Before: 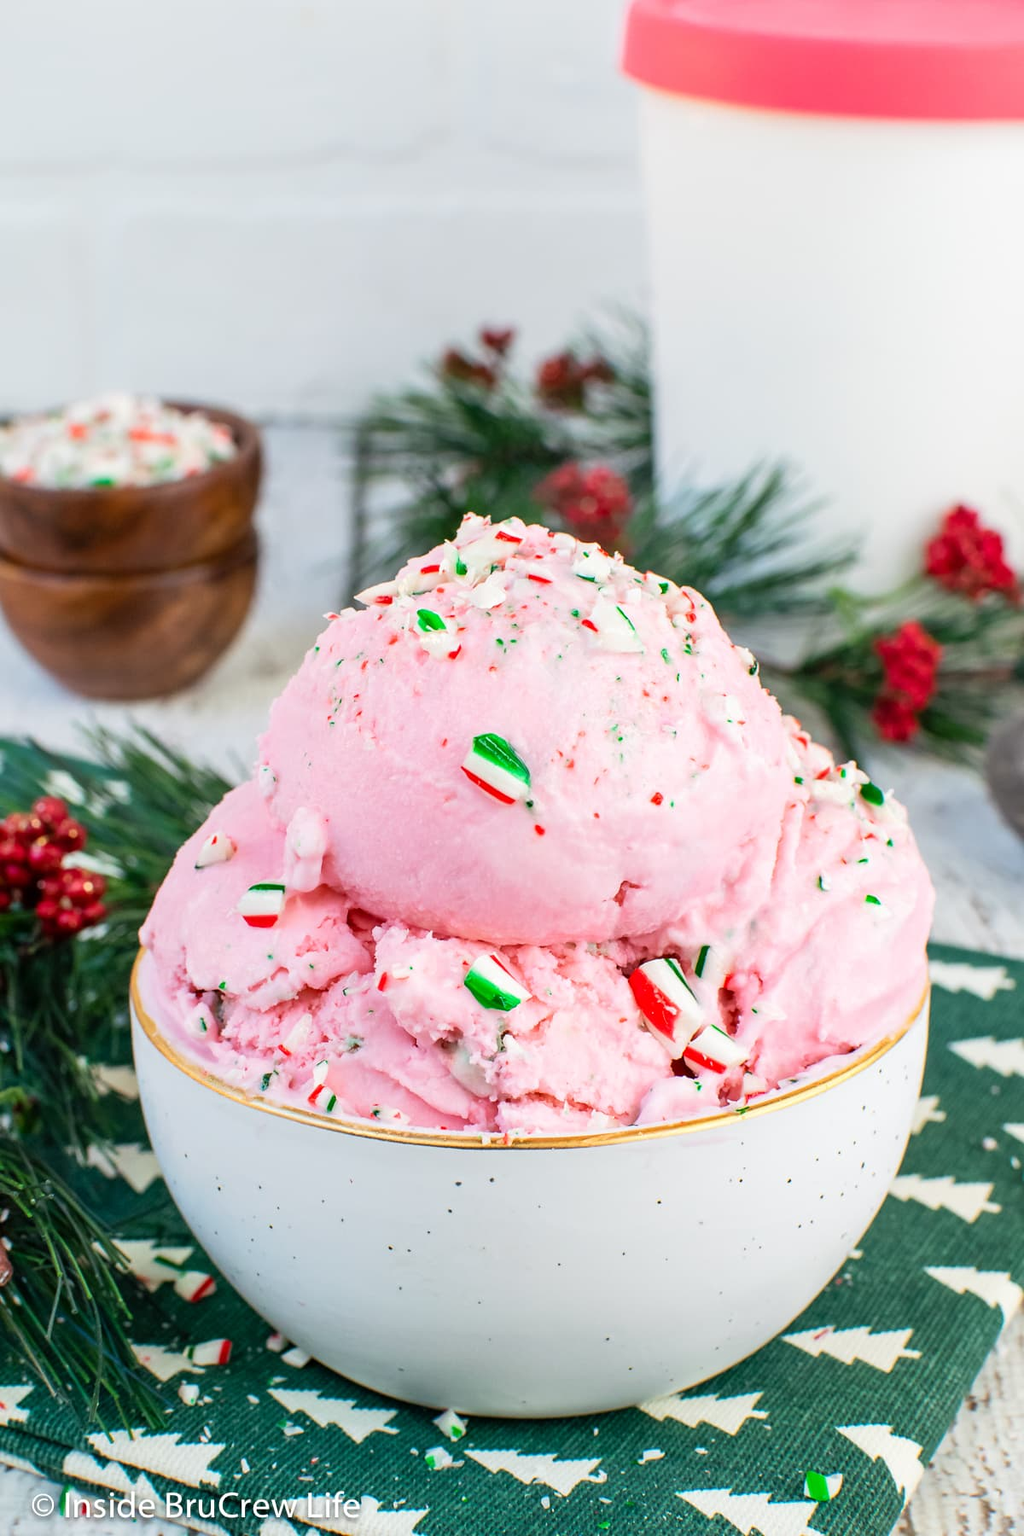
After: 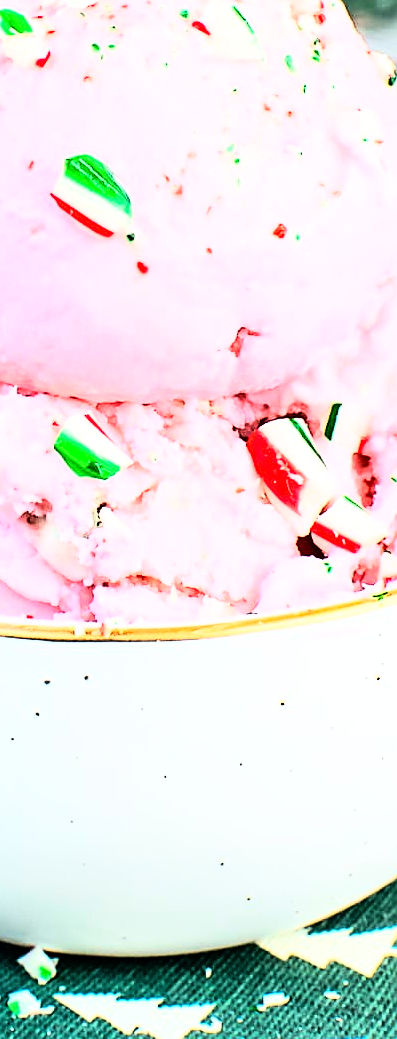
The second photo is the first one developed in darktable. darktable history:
exposure: exposure 0.217 EV, compensate highlight preservation false
sharpen: on, module defaults
crop: left 40.878%, top 39.176%, right 25.993%, bottom 3.081%
rgb curve: curves: ch0 [(0, 0) (0.21, 0.15) (0.24, 0.21) (0.5, 0.75) (0.75, 0.96) (0.89, 0.99) (1, 1)]; ch1 [(0, 0.02) (0.21, 0.13) (0.25, 0.2) (0.5, 0.67) (0.75, 0.9) (0.89, 0.97) (1, 1)]; ch2 [(0, 0.02) (0.21, 0.13) (0.25, 0.2) (0.5, 0.67) (0.75, 0.9) (0.89, 0.97) (1, 1)], compensate middle gray true
